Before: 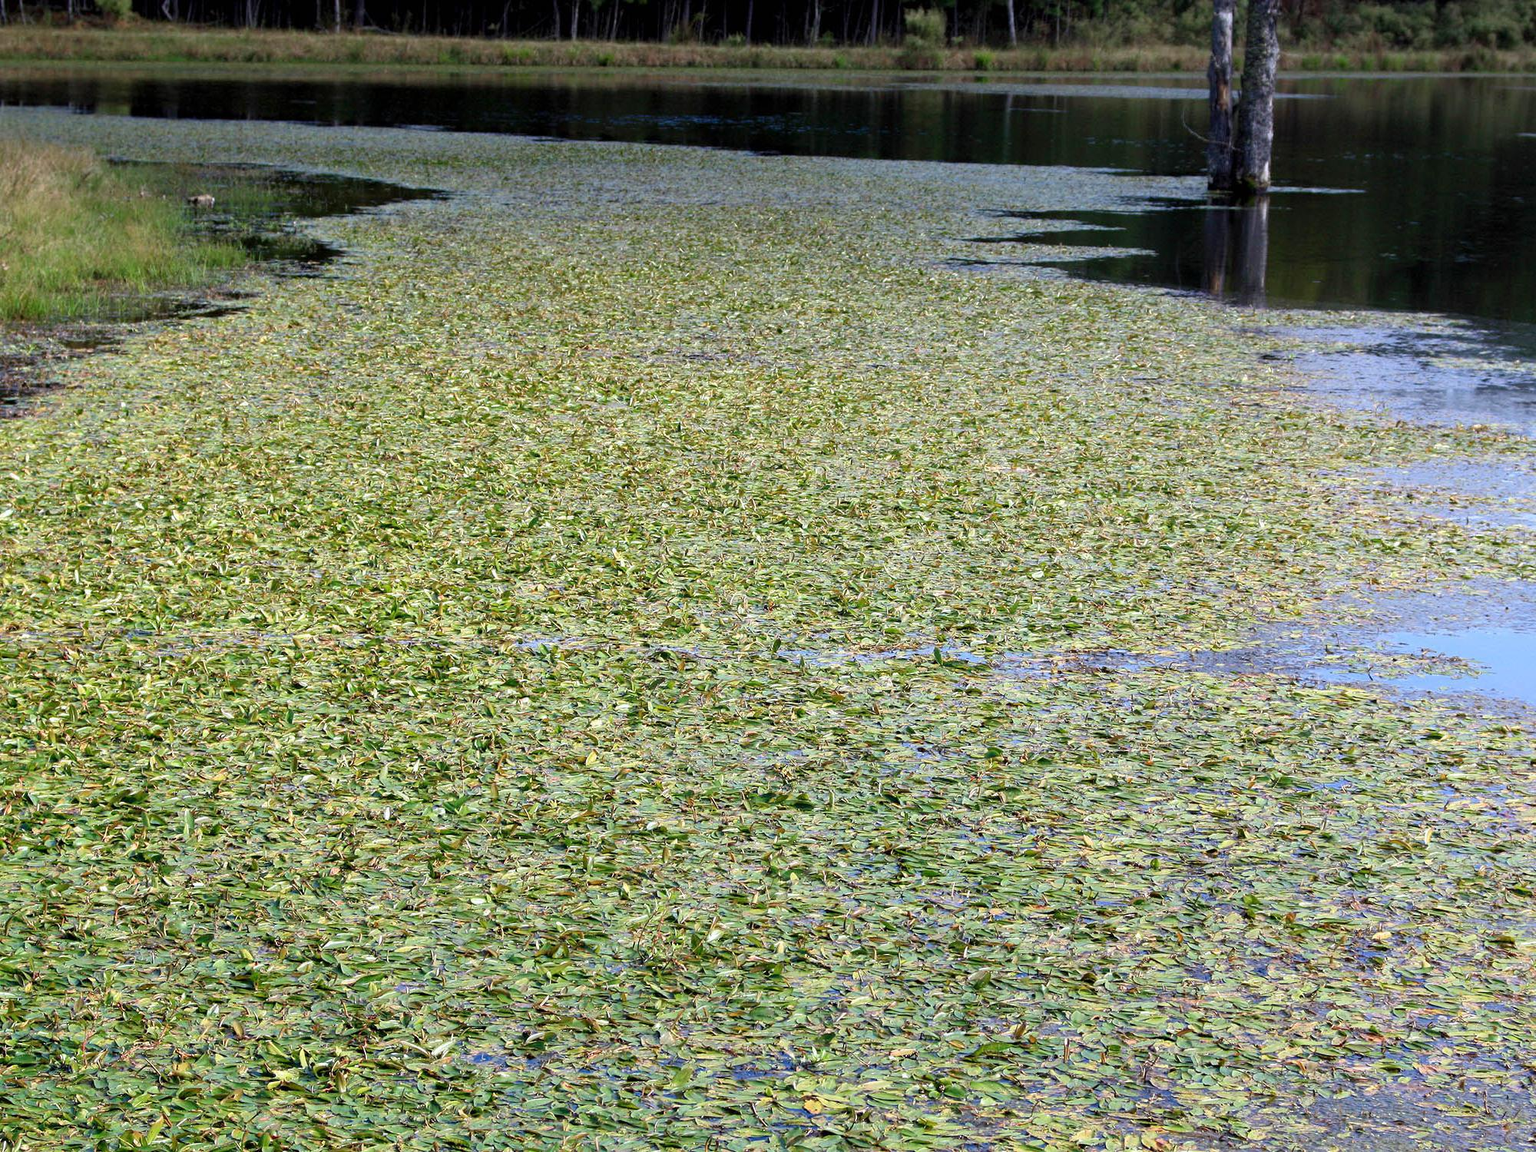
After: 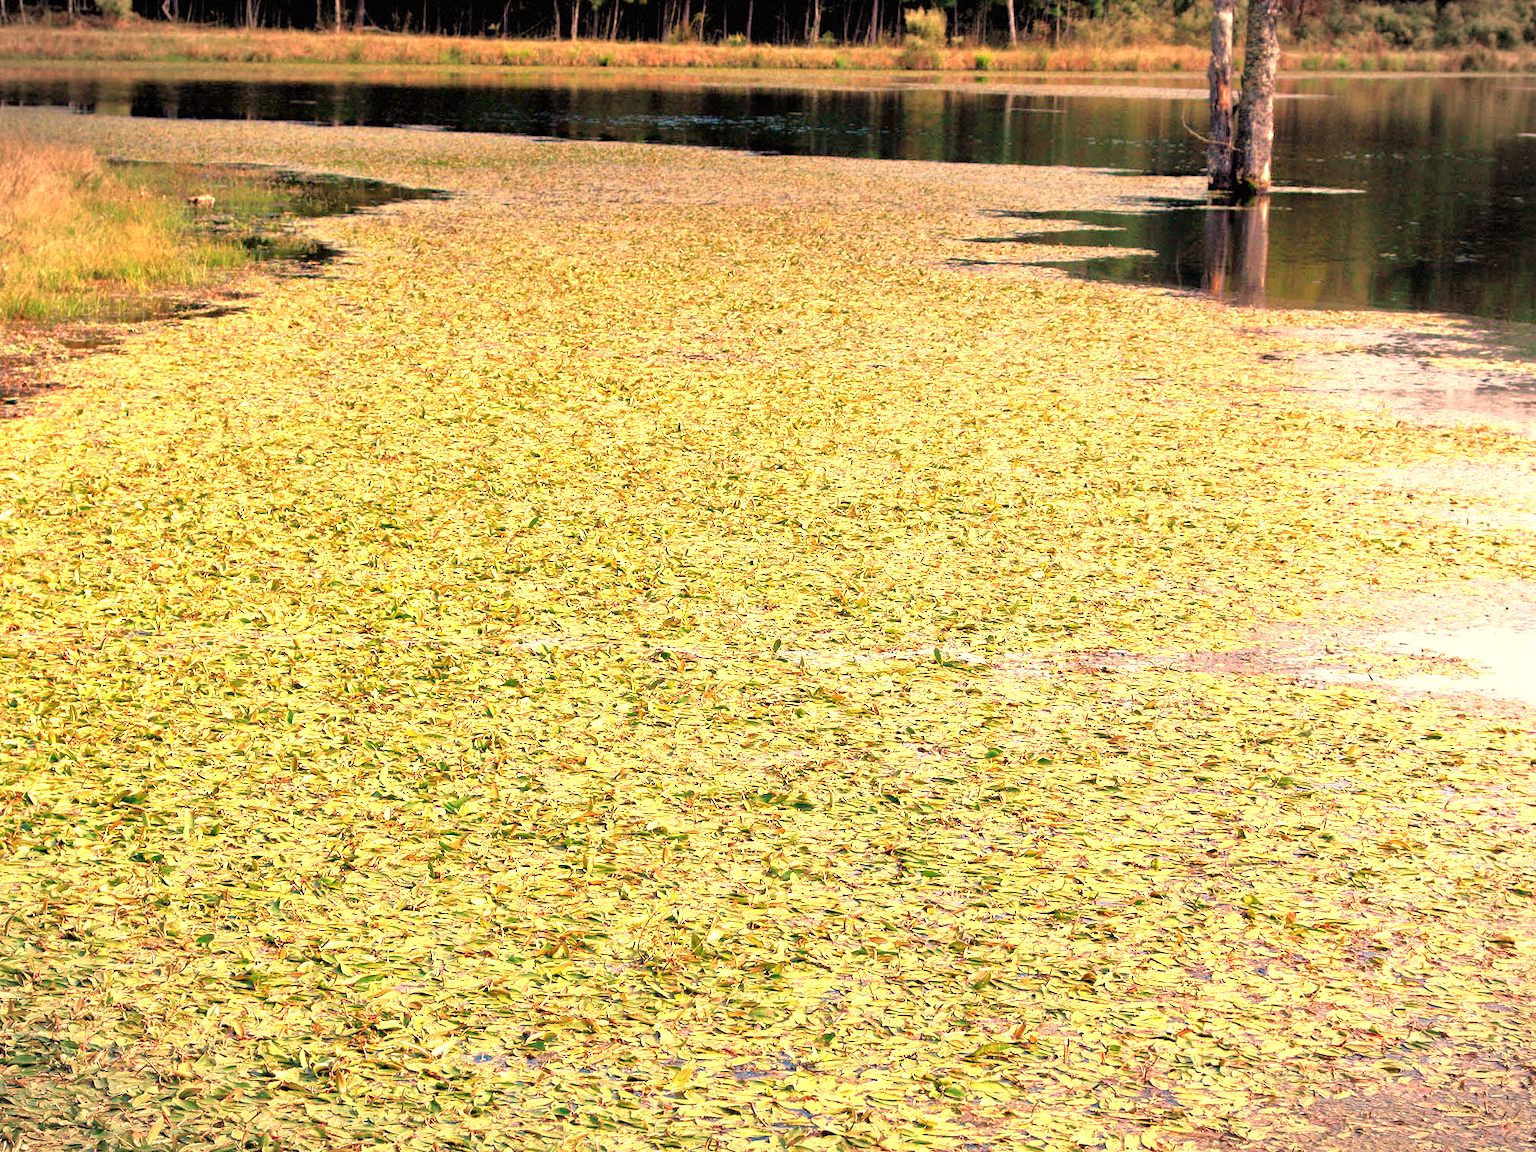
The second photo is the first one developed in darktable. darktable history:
exposure: black level correction 0, exposure 0.95 EV, compensate exposure bias true, compensate highlight preservation false
tone equalizer: -7 EV 0.15 EV, -6 EV 0.6 EV, -5 EV 1.15 EV, -4 EV 1.33 EV, -3 EV 1.15 EV, -2 EV 0.6 EV, -1 EV 0.15 EV, mask exposure compensation -0.5 EV
vignetting: fall-off start 100%, brightness -0.406, saturation -0.3, width/height ratio 1.324, dithering 8-bit output, unbound false
white balance: red 1.467, blue 0.684
